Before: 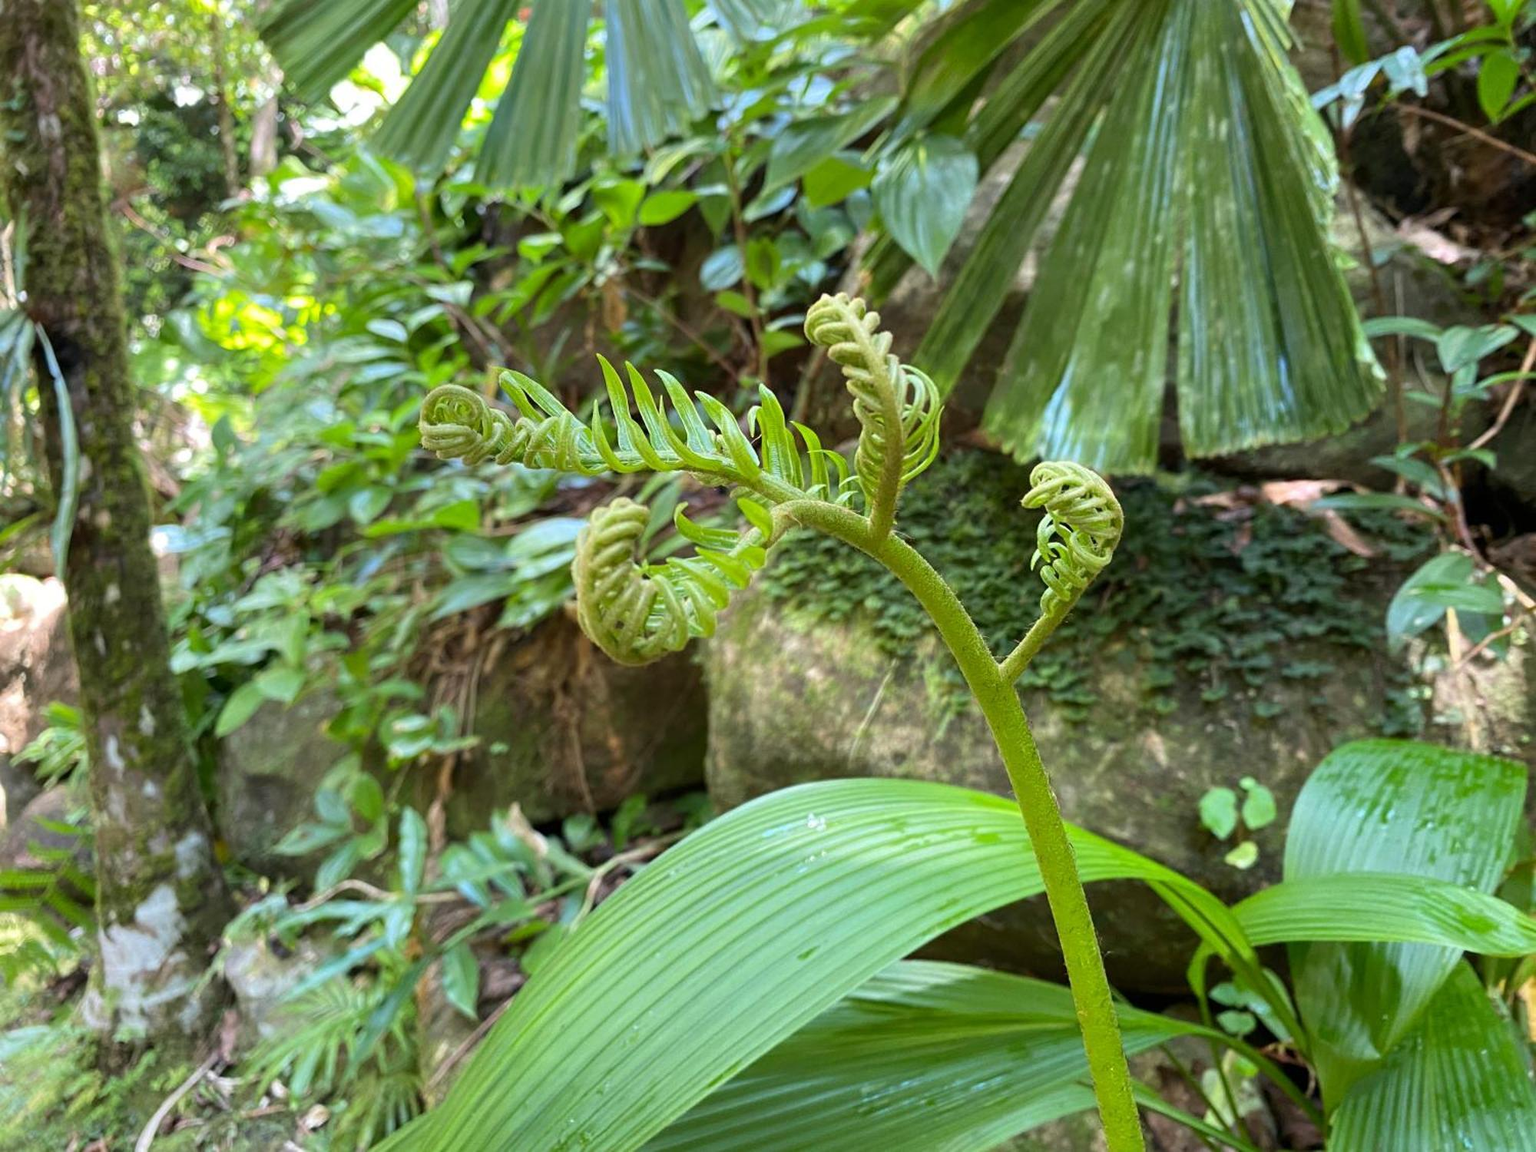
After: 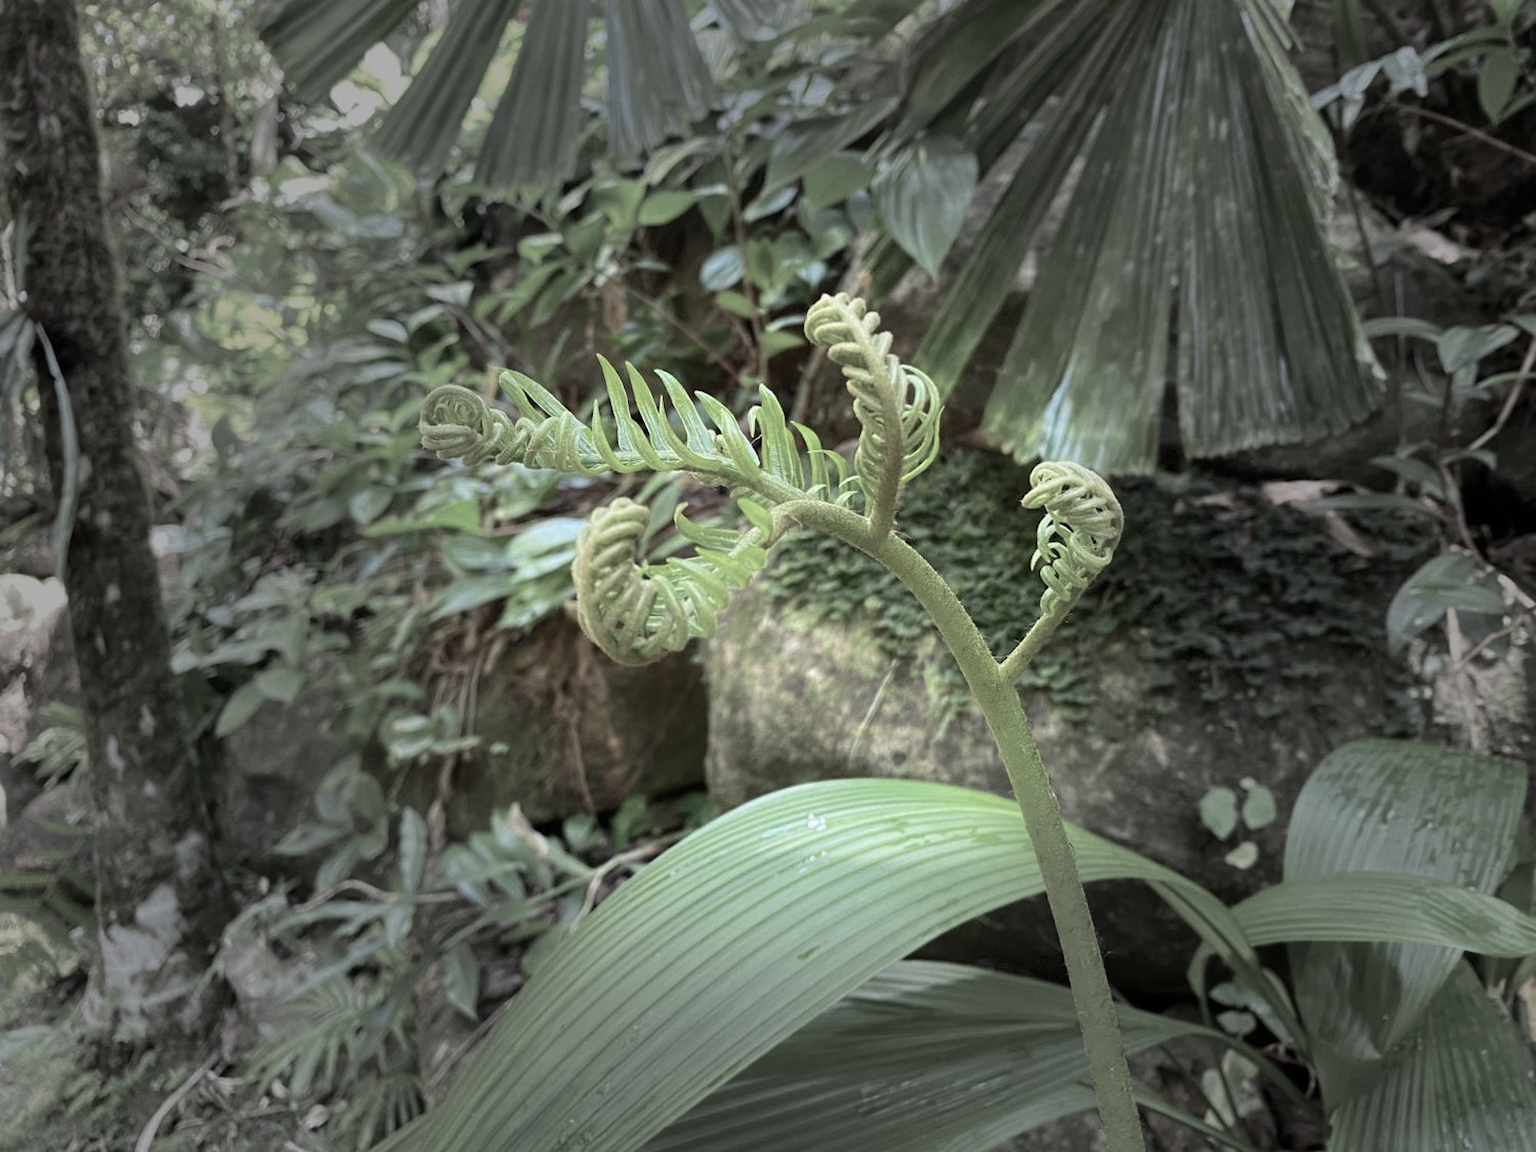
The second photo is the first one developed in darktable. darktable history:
color balance rgb: perceptual saturation grading › global saturation -28.378%, perceptual saturation grading › highlights -20.772%, perceptual saturation grading › mid-tones -23.723%, perceptual saturation grading › shadows -24.458%
vignetting: fall-off start 30.93%, fall-off radius 33.65%, brightness -0.575, dithering 8-bit output, unbound false
